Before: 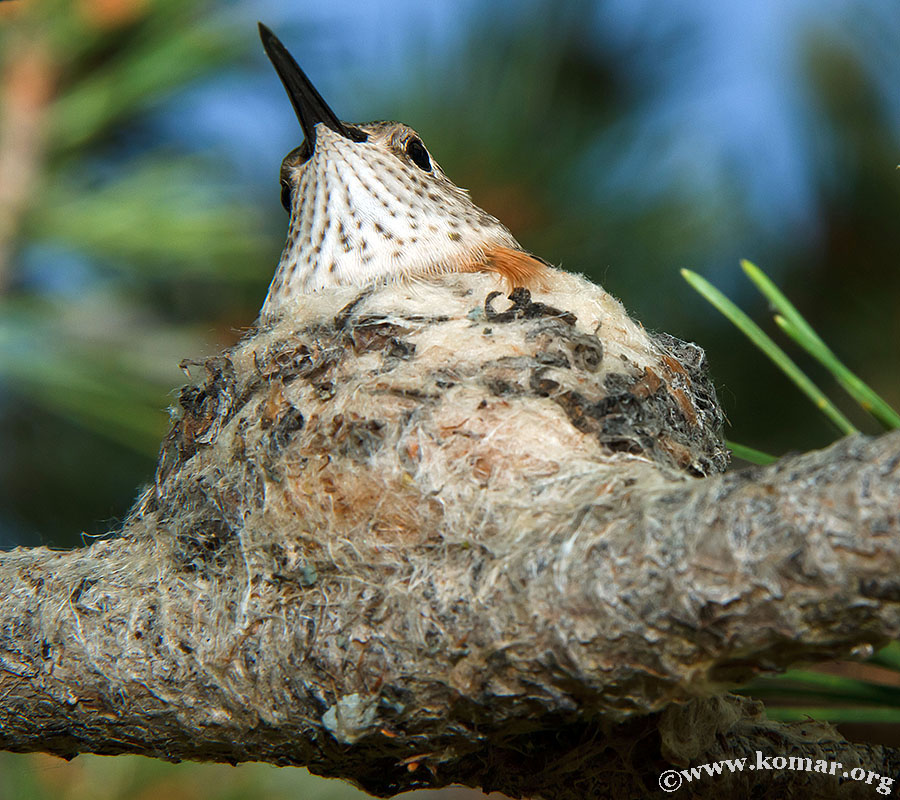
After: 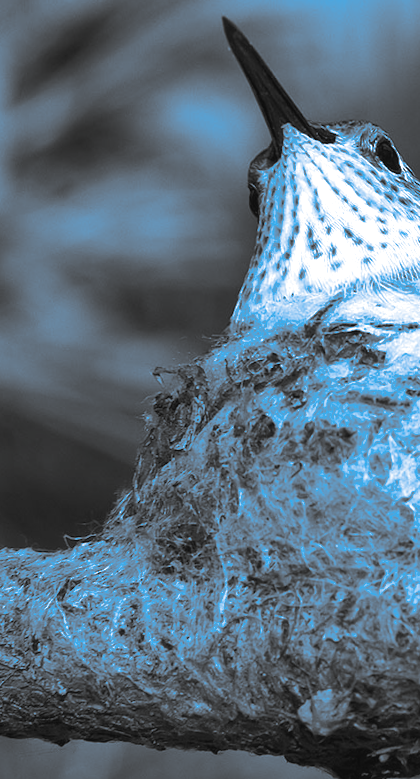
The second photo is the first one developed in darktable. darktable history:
monochrome: on, module defaults
exposure: compensate highlight preservation false
color balance: lift [1.004, 1.002, 1.002, 0.998], gamma [1, 1.007, 1.002, 0.993], gain [1, 0.977, 1.013, 1.023], contrast -3.64%
crop and rotate: left 0%, top 0%, right 50.845%
tone equalizer: -8 EV -0.001 EV, -7 EV 0.001 EV, -6 EV -0.002 EV, -5 EV -0.003 EV, -4 EV -0.062 EV, -3 EV -0.222 EV, -2 EV -0.267 EV, -1 EV 0.105 EV, +0 EV 0.303 EV
split-toning: shadows › hue 220°, shadows › saturation 0.64, highlights › hue 220°, highlights › saturation 0.64, balance 0, compress 5.22%
rotate and perspective: rotation 0.074°, lens shift (vertical) 0.096, lens shift (horizontal) -0.041, crop left 0.043, crop right 0.952, crop top 0.024, crop bottom 0.979
